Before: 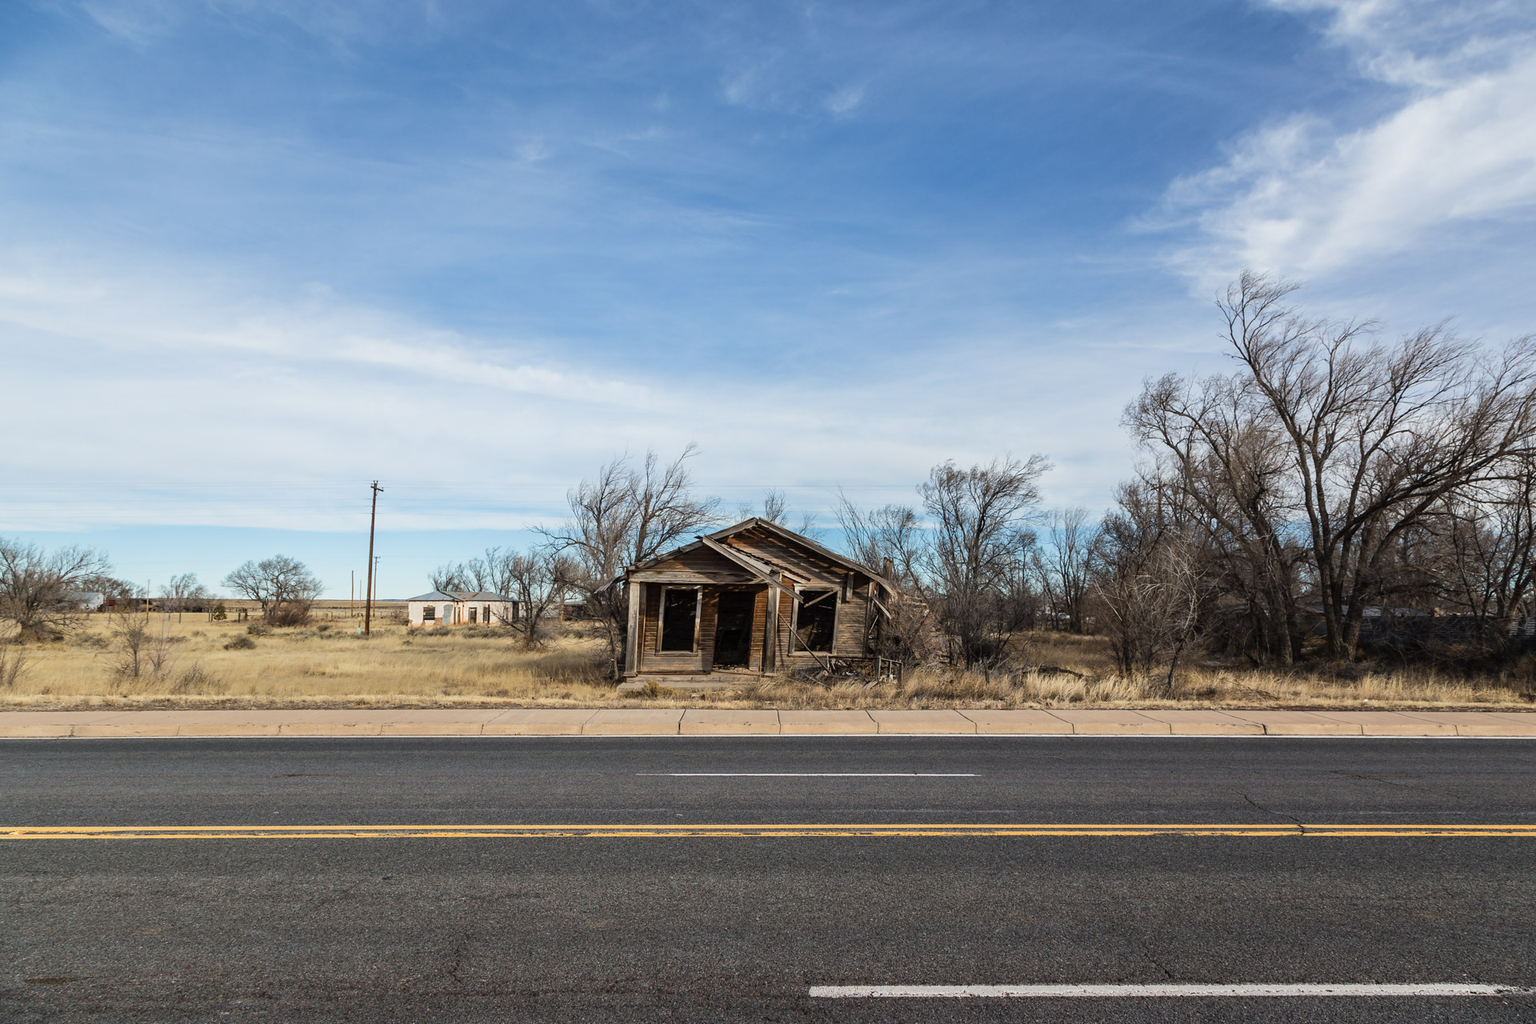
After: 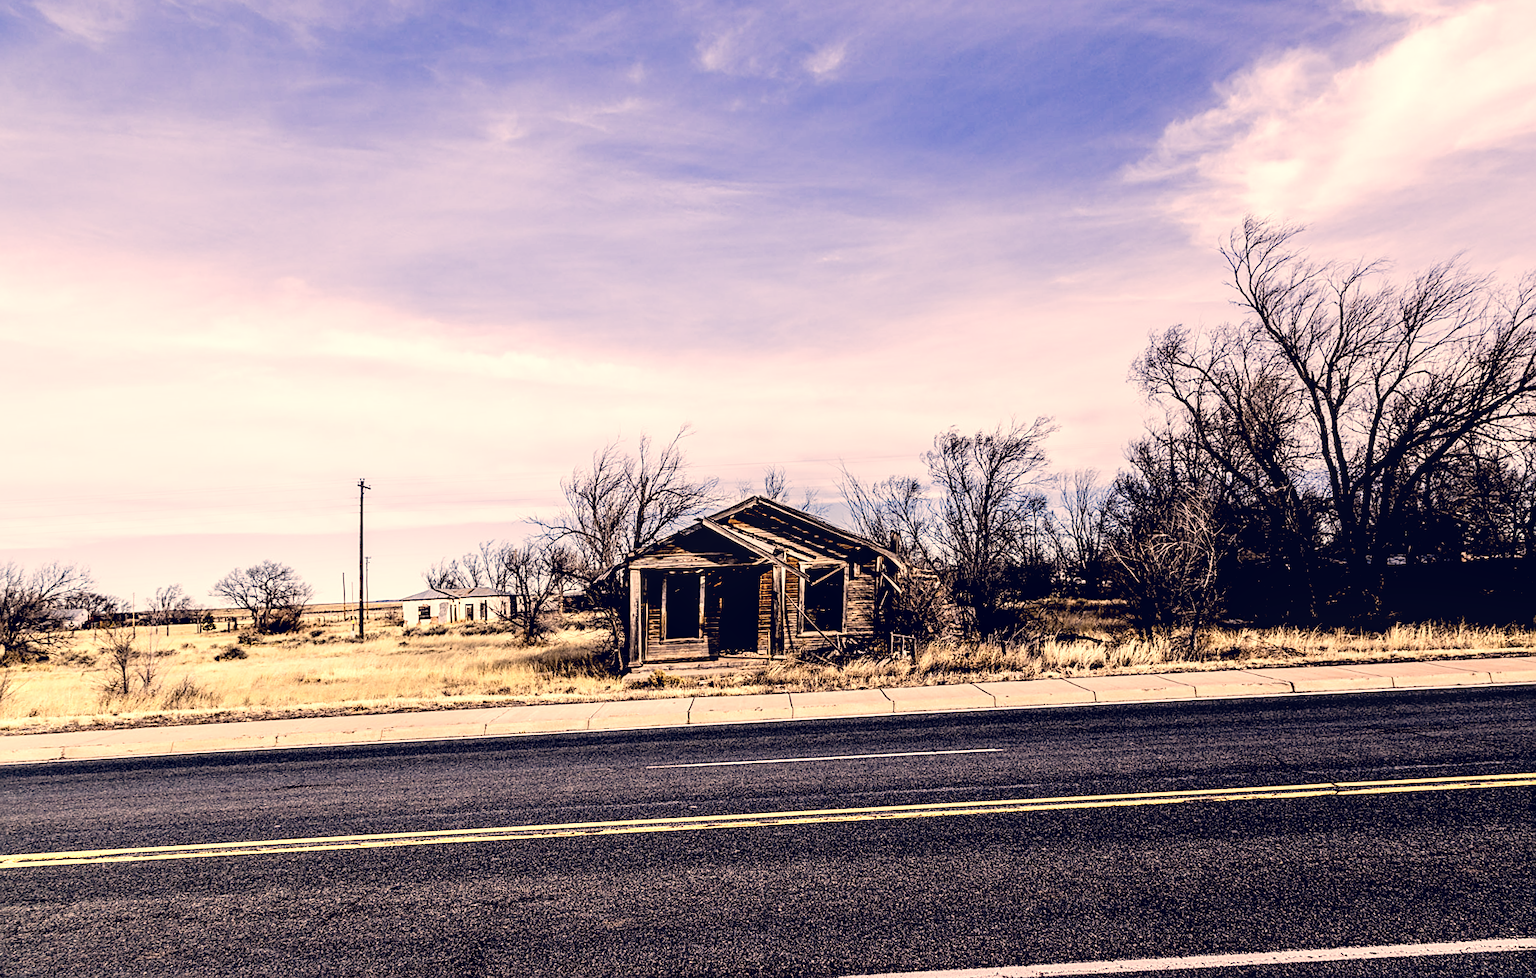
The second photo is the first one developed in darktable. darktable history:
rotate and perspective: rotation -3°, crop left 0.031, crop right 0.968, crop top 0.07, crop bottom 0.93
exposure: black level correction 0.04, exposure 0.5 EV, compensate highlight preservation false
color calibration: illuminant as shot in camera, x 0.358, y 0.373, temperature 4628.91 K
local contrast: detail 130%
color correction: highlights a* 19.59, highlights b* 27.49, shadows a* 3.46, shadows b* -17.28, saturation 0.73
sharpen: on, module defaults
filmic rgb: black relative exposure -5 EV, hardness 2.88, contrast 1.4, highlights saturation mix -30%
color zones: curves: ch0 [(0.099, 0.624) (0.257, 0.596) (0.384, 0.376) (0.529, 0.492) (0.697, 0.564) (0.768, 0.532) (0.908, 0.644)]; ch1 [(0.112, 0.564) (0.254, 0.612) (0.432, 0.676) (0.592, 0.456) (0.743, 0.684) (0.888, 0.536)]; ch2 [(0.25, 0.5) (0.469, 0.36) (0.75, 0.5)]
